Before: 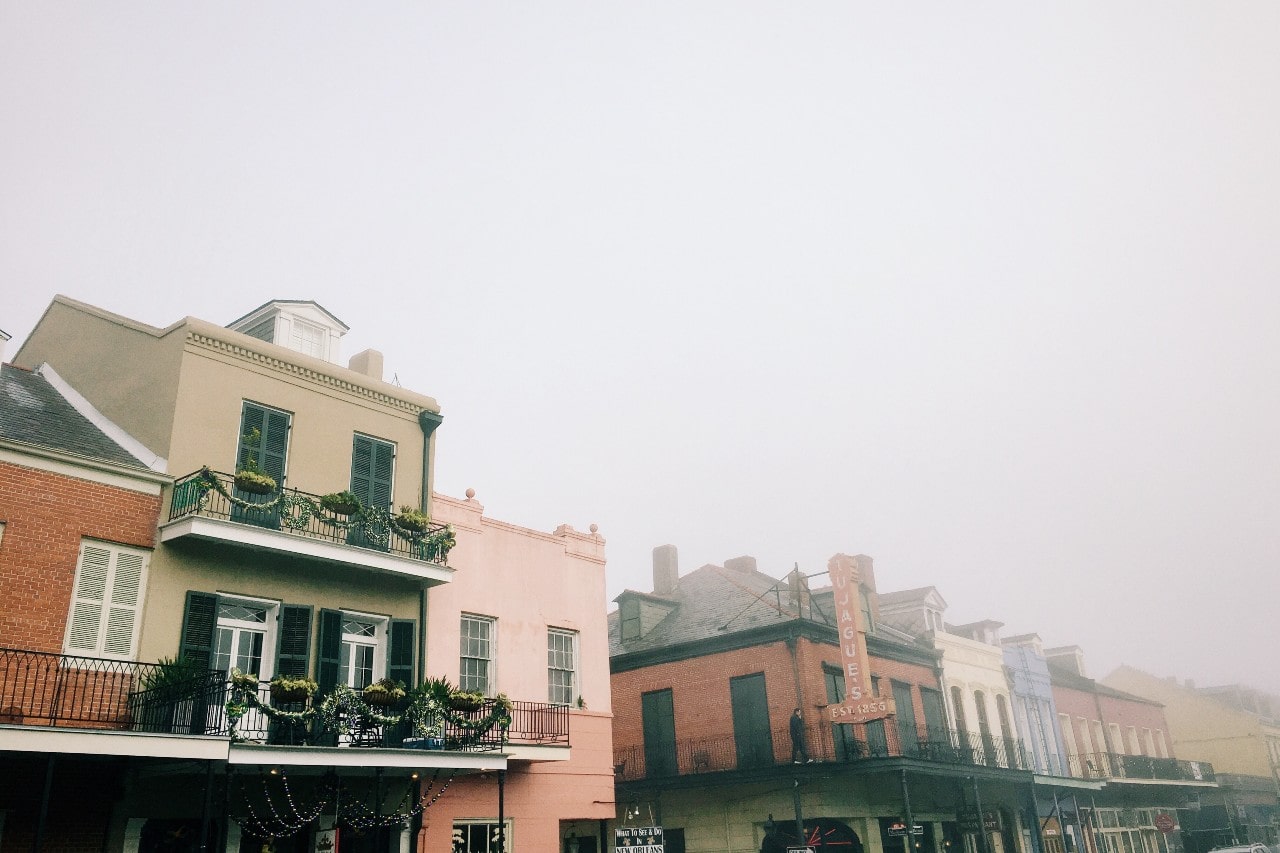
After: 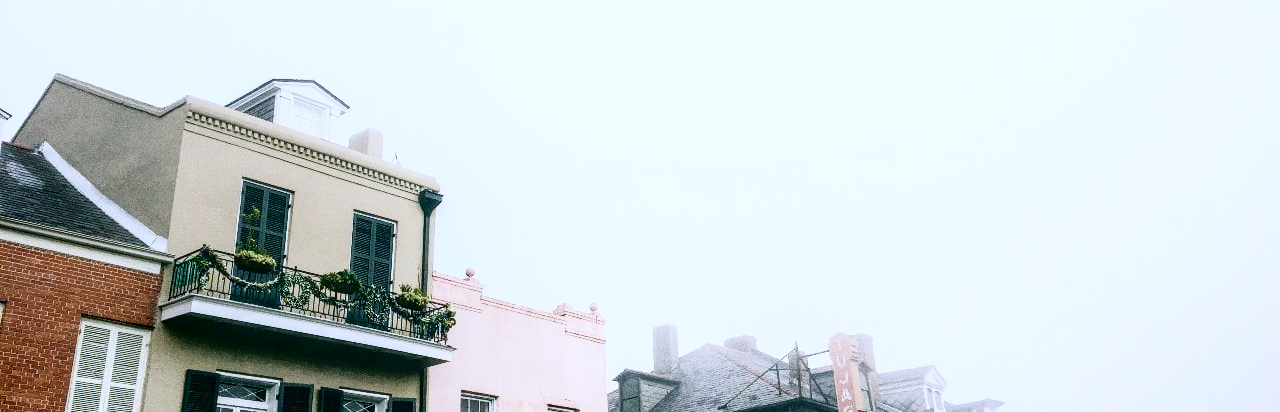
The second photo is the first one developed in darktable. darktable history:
shadows and highlights: shadows -62.32, white point adjustment -5.22, highlights 61.59
contrast brightness saturation: contrast 0.21, brightness -0.11, saturation 0.21
crop and rotate: top 26.056%, bottom 25.543%
local contrast: detail 130%
white balance: red 0.926, green 1.003, blue 1.133
